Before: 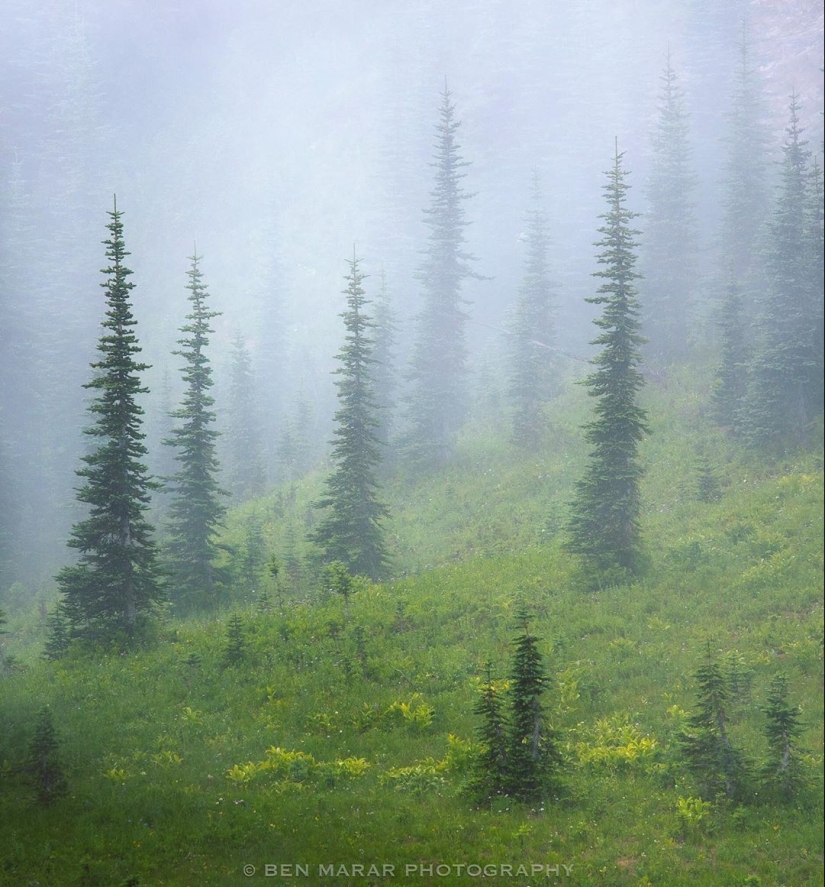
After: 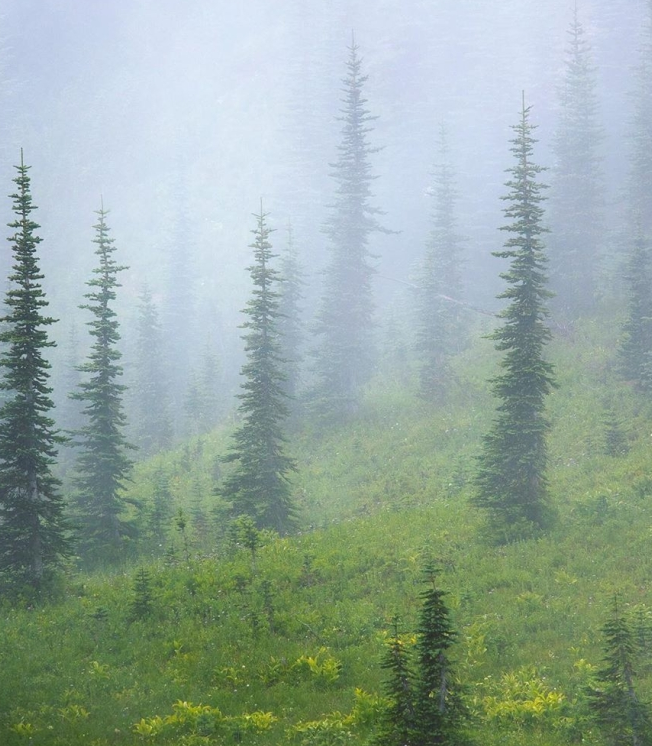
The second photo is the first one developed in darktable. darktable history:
crop: left 11.368%, top 5.296%, right 9.555%, bottom 10.559%
